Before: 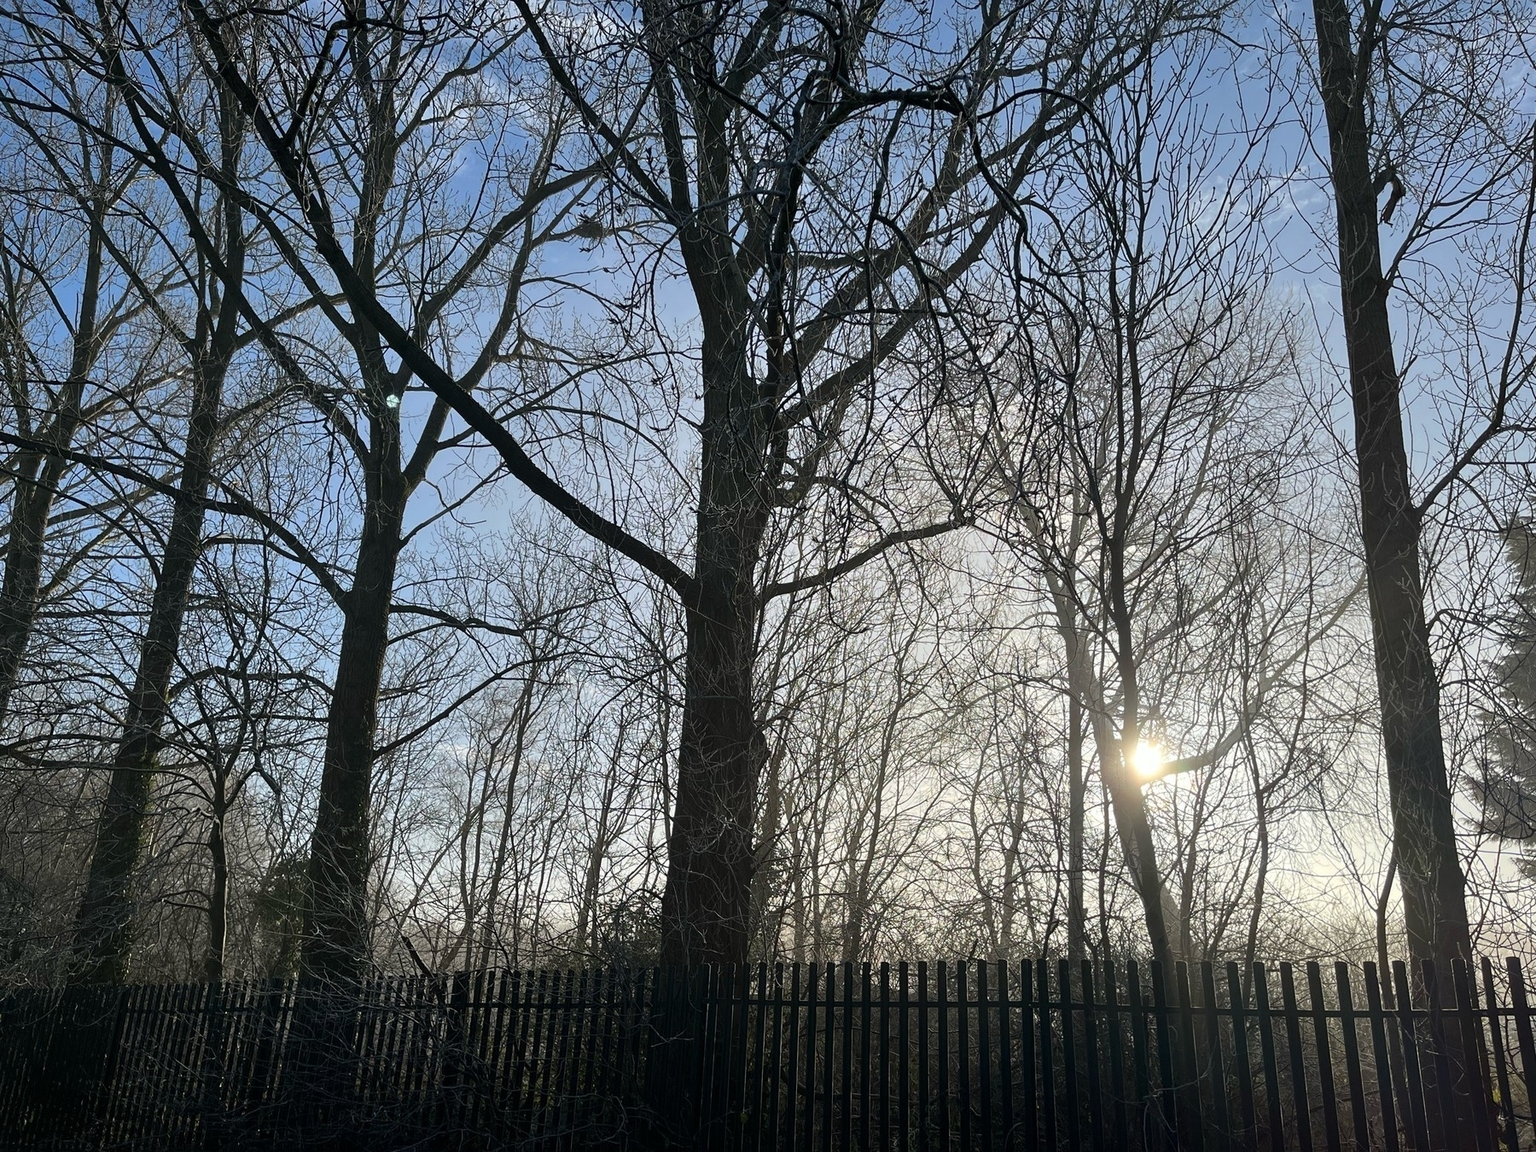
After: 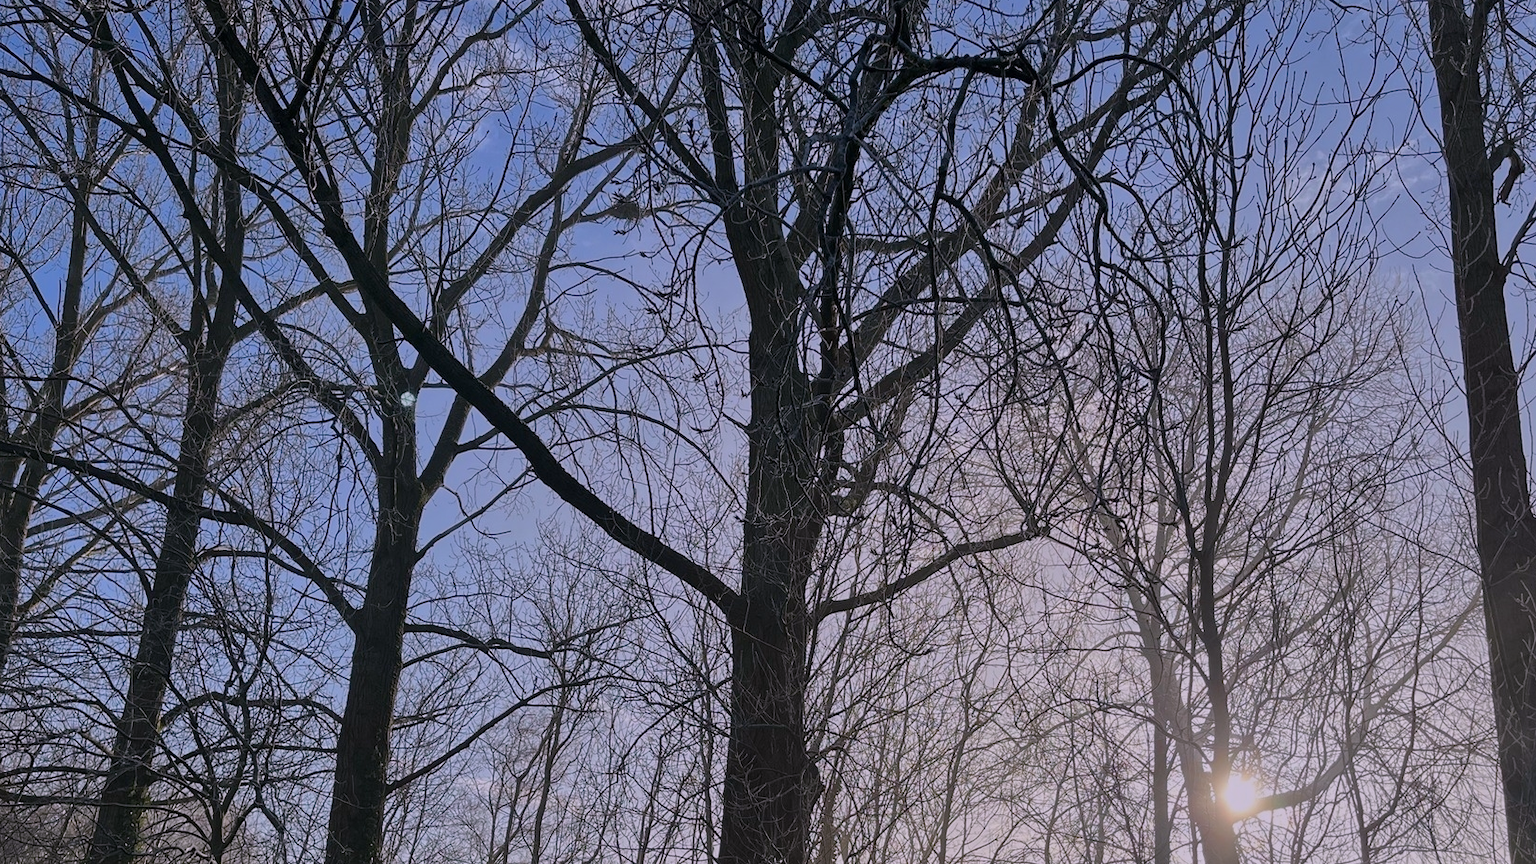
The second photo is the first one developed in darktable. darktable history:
white balance: red 1.066, blue 1.119
crop: left 1.509%, top 3.452%, right 7.696%, bottom 28.452%
tone equalizer: -8 EV -0.002 EV, -7 EV 0.005 EV, -6 EV -0.008 EV, -5 EV 0.007 EV, -4 EV -0.042 EV, -3 EV -0.233 EV, -2 EV -0.662 EV, -1 EV -0.983 EV, +0 EV -0.969 EV, smoothing diameter 2%, edges refinement/feathering 20, mask exposure compensation -1.57 EV, filter diffusion 5
